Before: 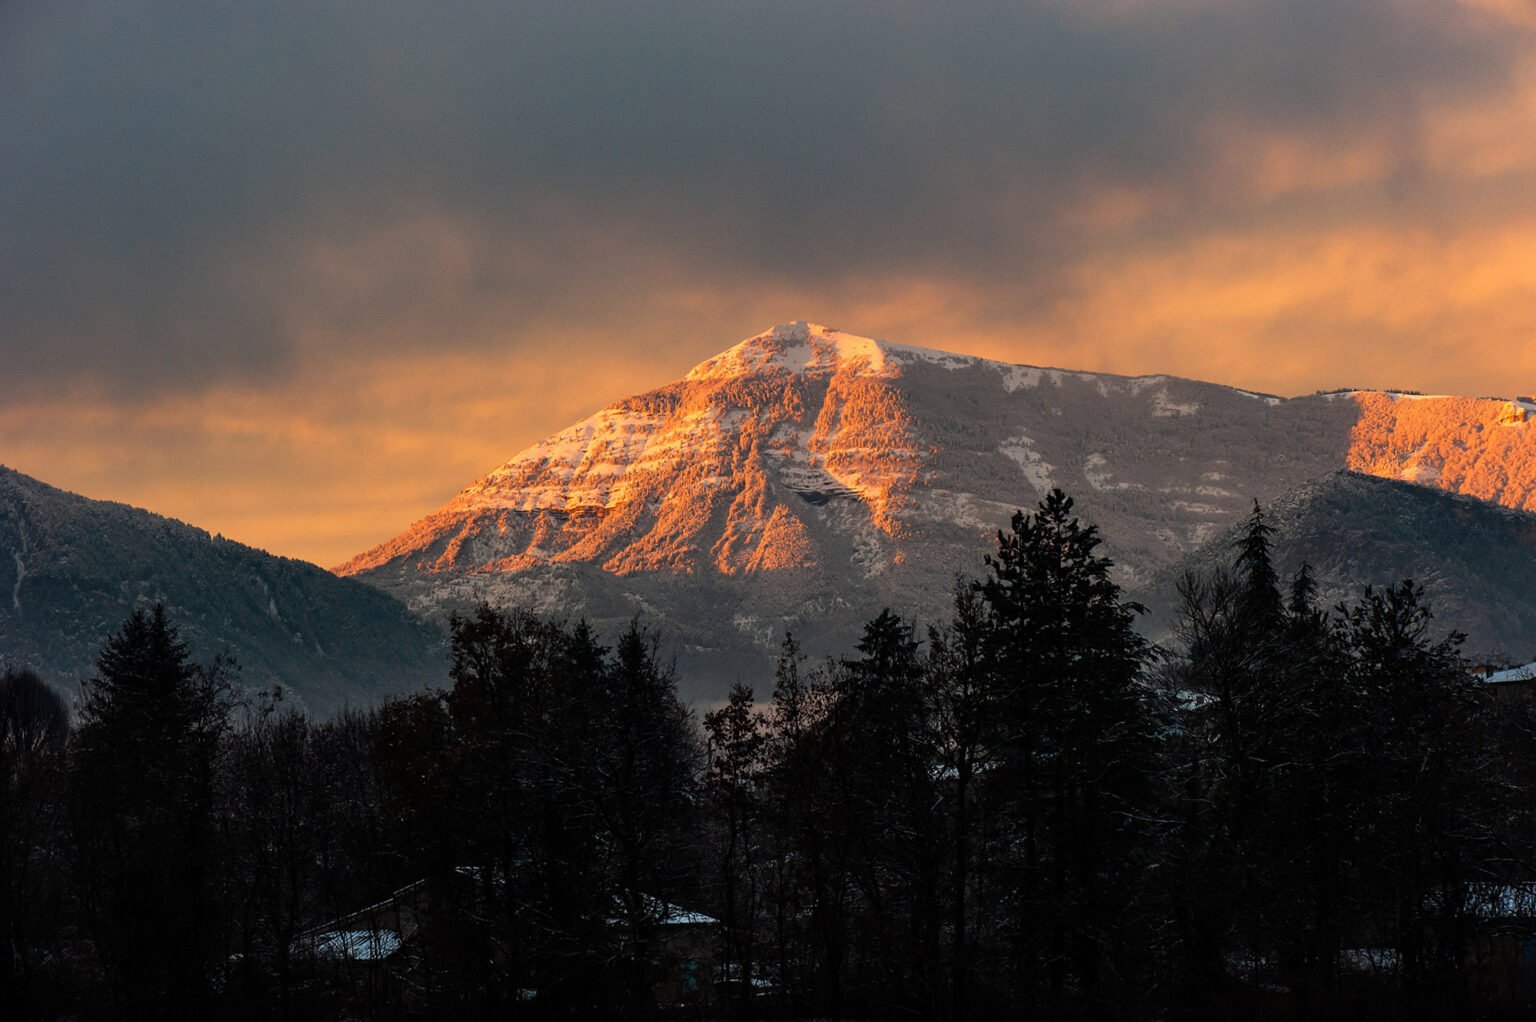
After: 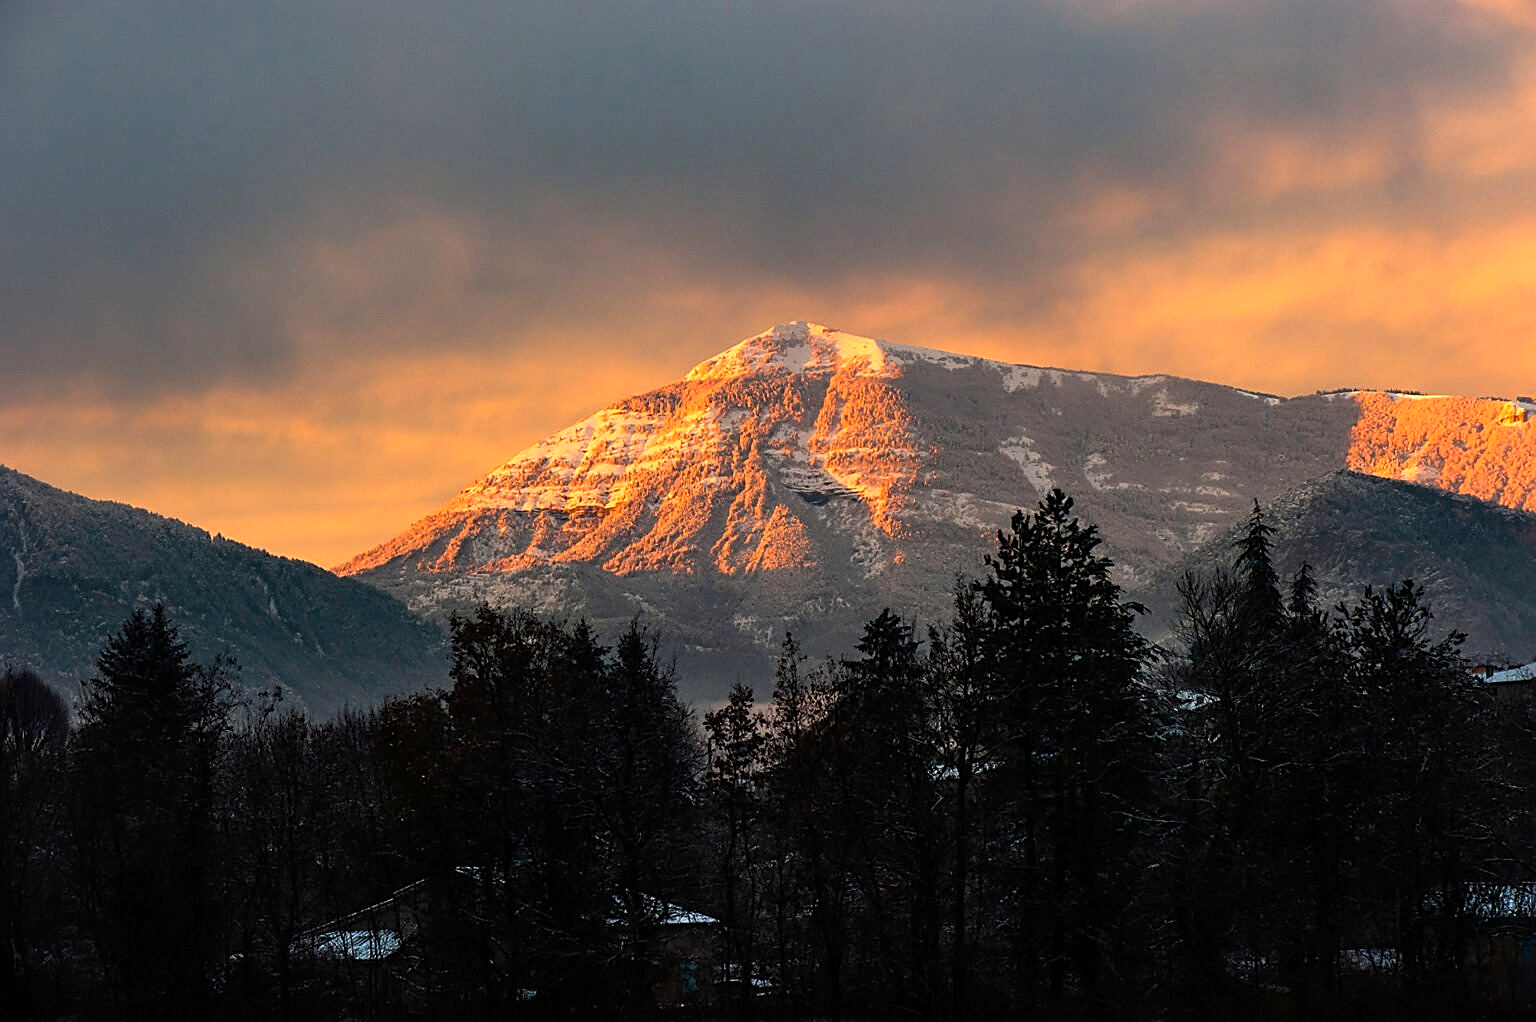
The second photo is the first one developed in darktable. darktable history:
color balance rgb: perceptual saturation grading › global saturation 0.483%, perceptual brilliance grading › global brilliance 19.744%, global vibrance 16.369%, saturation formula JzAzBz (2021)
sharpen: on, module defaults
